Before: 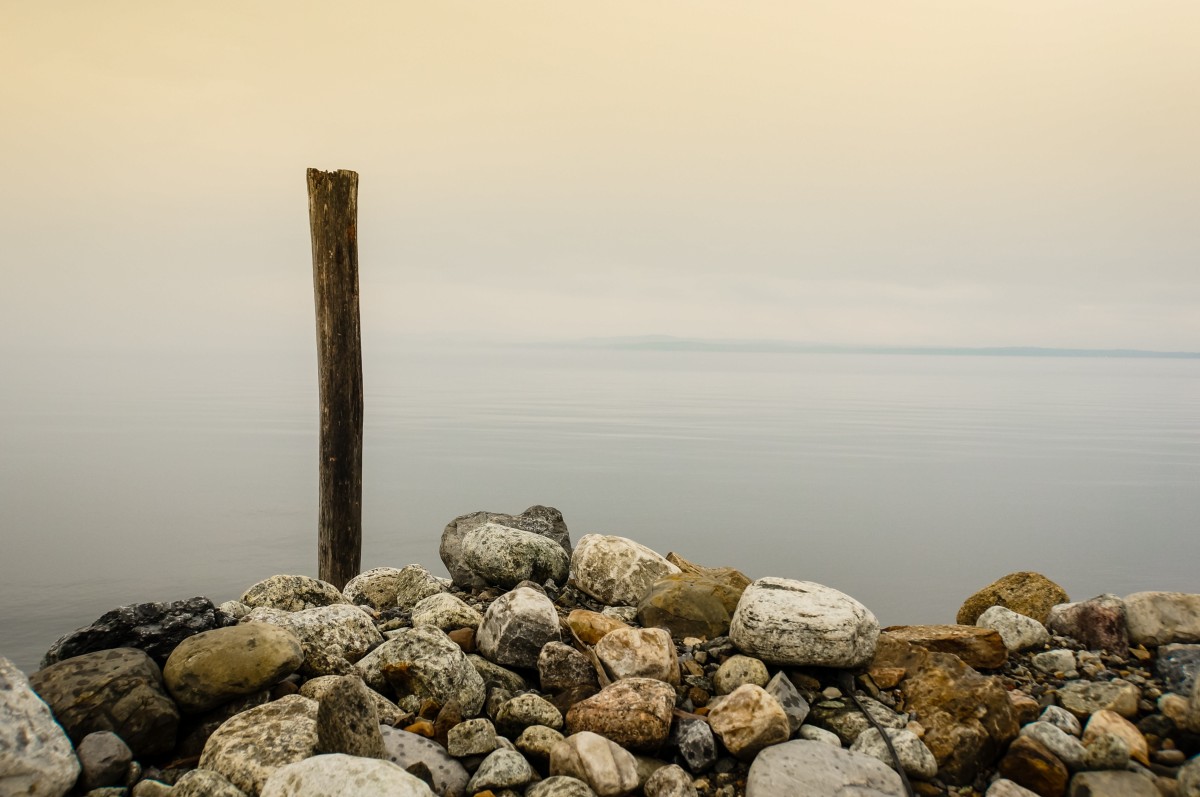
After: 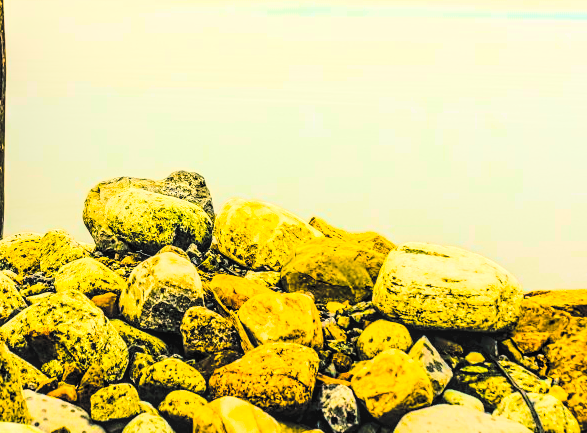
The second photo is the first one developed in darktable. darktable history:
contrast equalizer: octaves 7, y [[0.5, 0.5, 0.5, 0.539, 0.64, 0.611], [0.5 ×6], [0.5 ×6], [0 ×6], [0 ×6]]
local contrast: on, module defaults
crop: left 29.781%, top 42.056%, right 21.249%, bottom 3.491%
color balance rgb: shadows lift › chroma 7.085%, shadows lift › hue 246.31°, power › hue 329.87°, linear chroma grading › global chroma 8.768%, perceptual saturation grading › global saturation 63.966%, perceptual saturation grading › highlights 50.408%, perceptual saturation grading › shadows 29.836%, global vibrance 35.632%, contrast 10.221%
contrast brightness saturation: contrast 0.101, brightness 0.307, saturation 0.136
base curve: curves: ch0 [(0, 0) (0.036, 0.025) (0.121, 0.166) (0.206, 0.329) (0.605, 0.79) (1, 1)]
tone equalizer: -7 EV 0.144 EV, -6 EV 0.632 EV, -5 EV 1.16 EV, -4 EV 1.32 EV, -3 EV 1.17 EV, -2 EV 0.6 EV, -1 EV 0.168 EV, edges refinement/feathering 500, mask exposure compensation -1.57 EV, preserve details no
